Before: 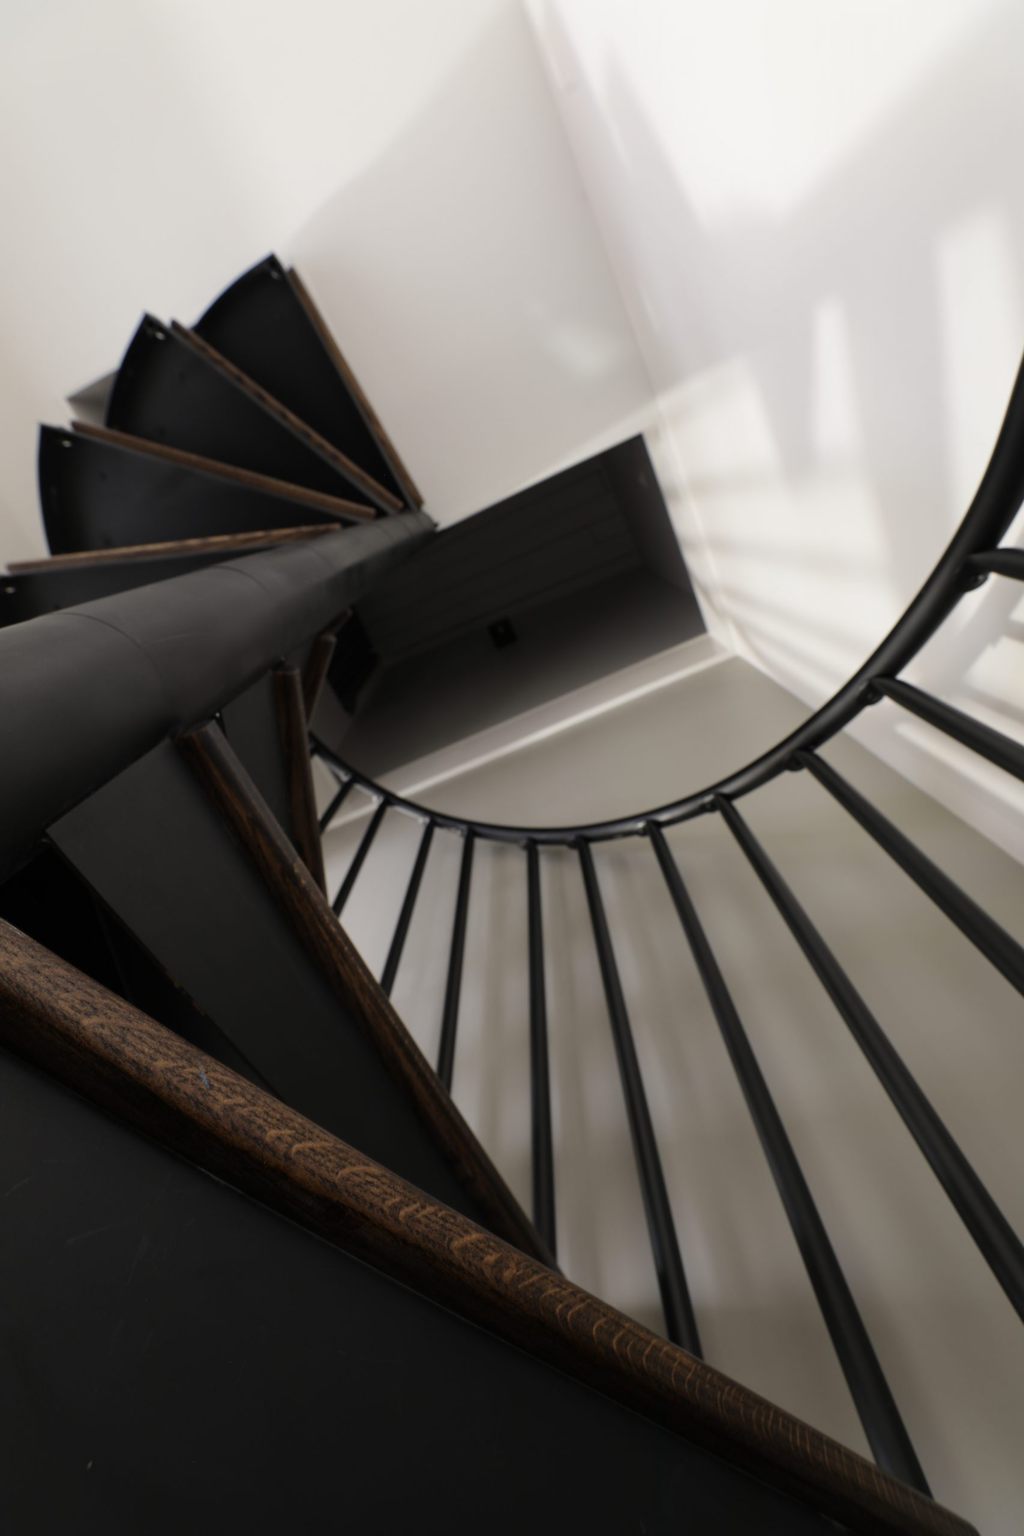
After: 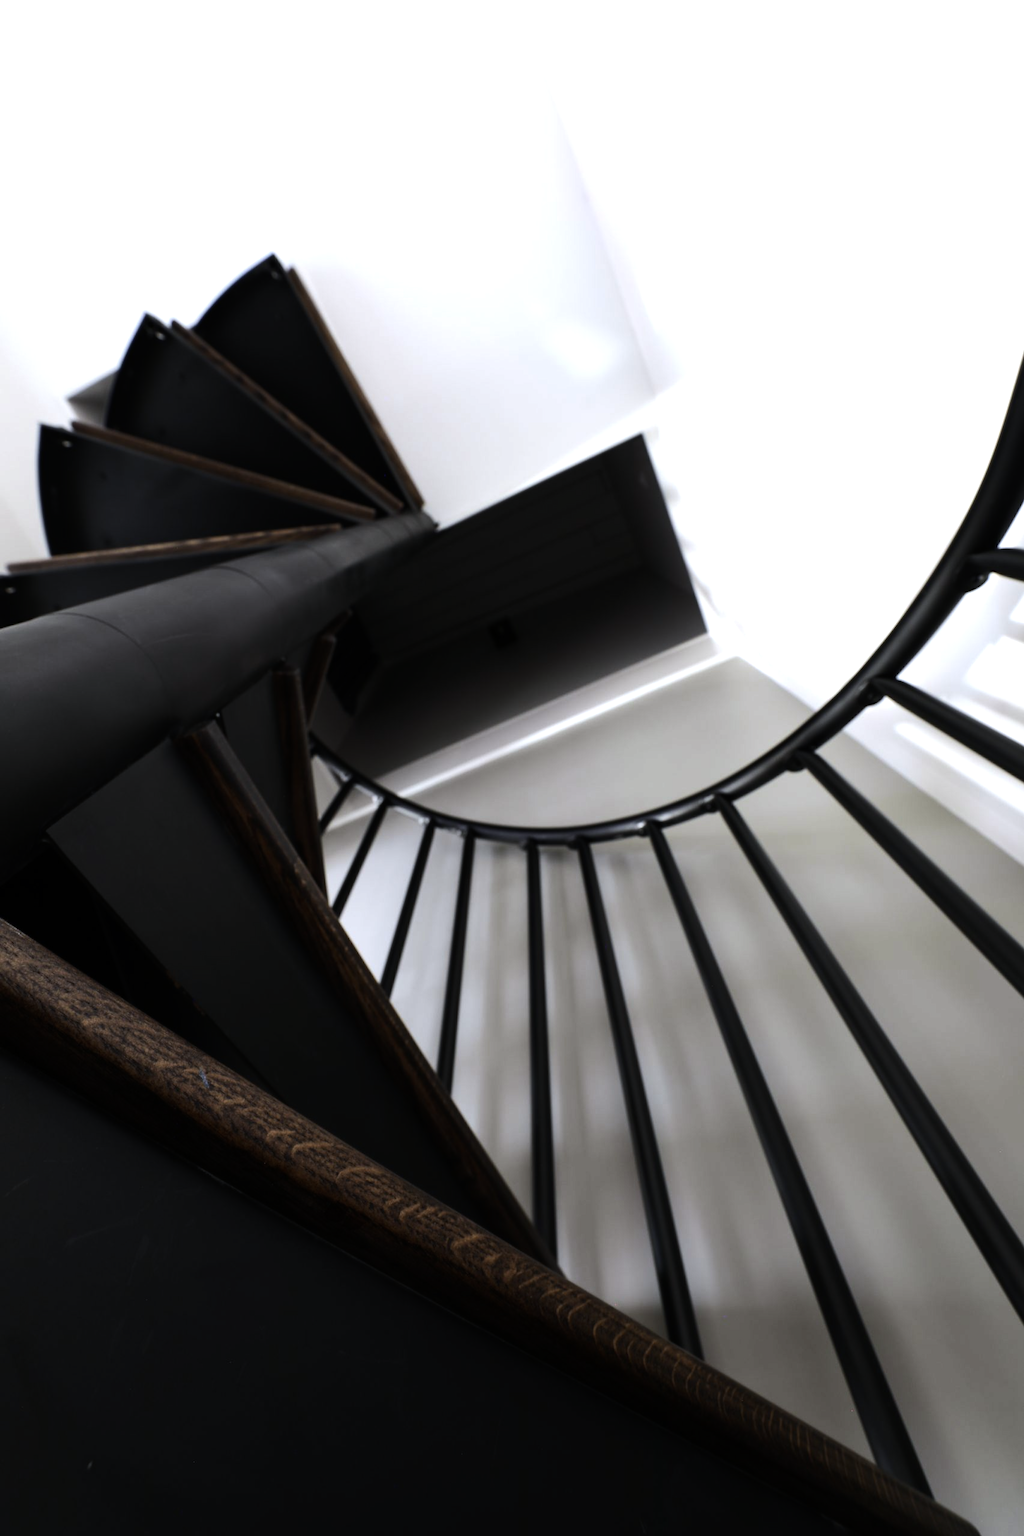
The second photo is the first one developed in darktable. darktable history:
white balance: red 0.954, blue 1.079
tone equalizer: -8 EV -1.08 EV, -7 EV -1.01 EV, -6 EV -0.867 EV, -5 EV -0.578 EV, -3 EV 0.578 EV, -2 EV 0.867 EV, -1 EV 1.01 EV, +0 EV 1.08 EV, edges refinement/feathering 500, mask exposure compensation -1.57 EV, preserve details no
